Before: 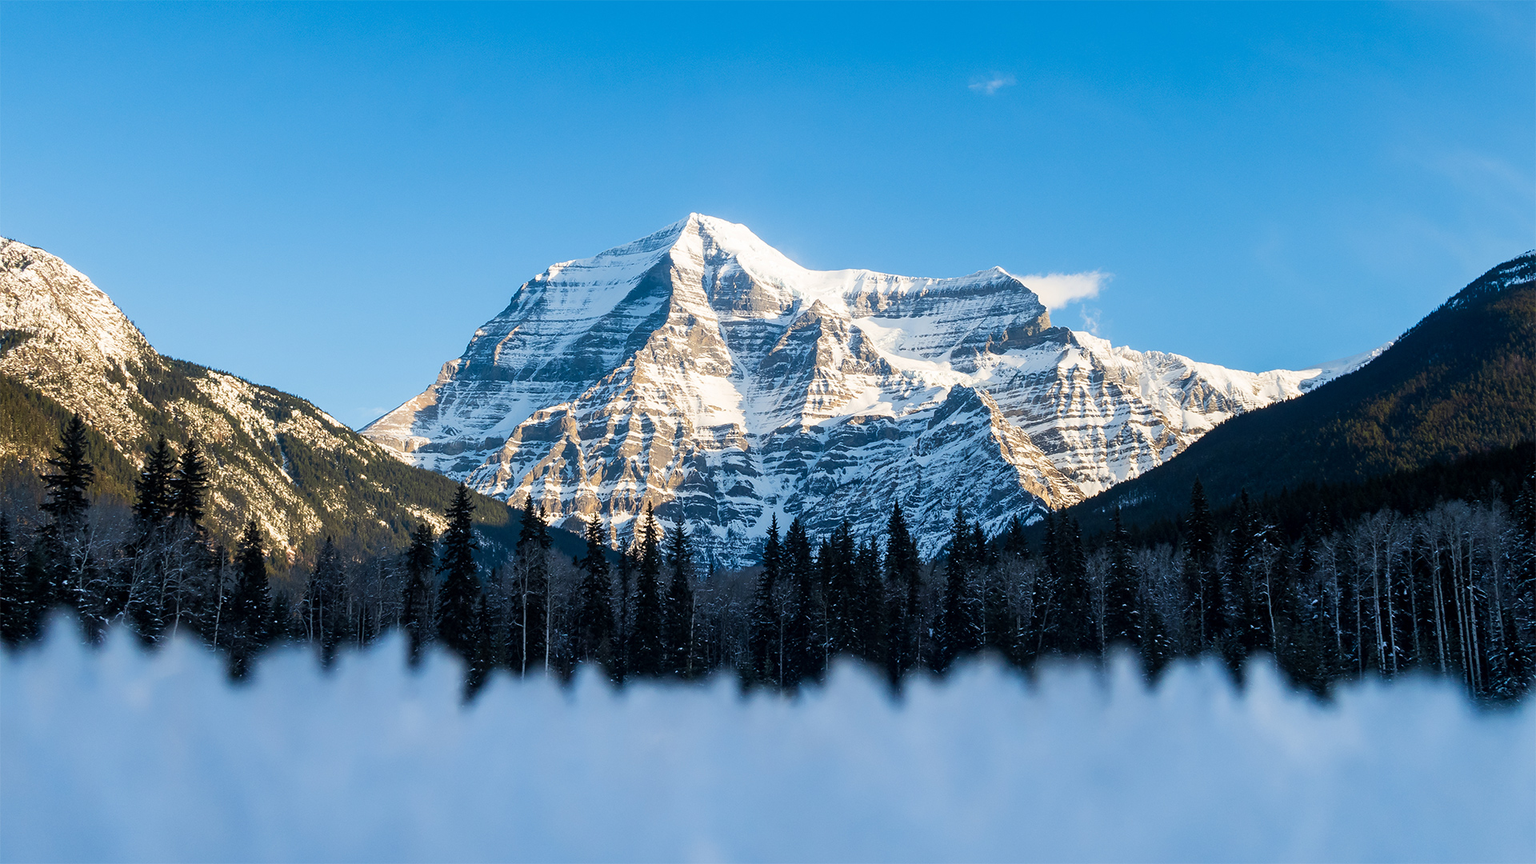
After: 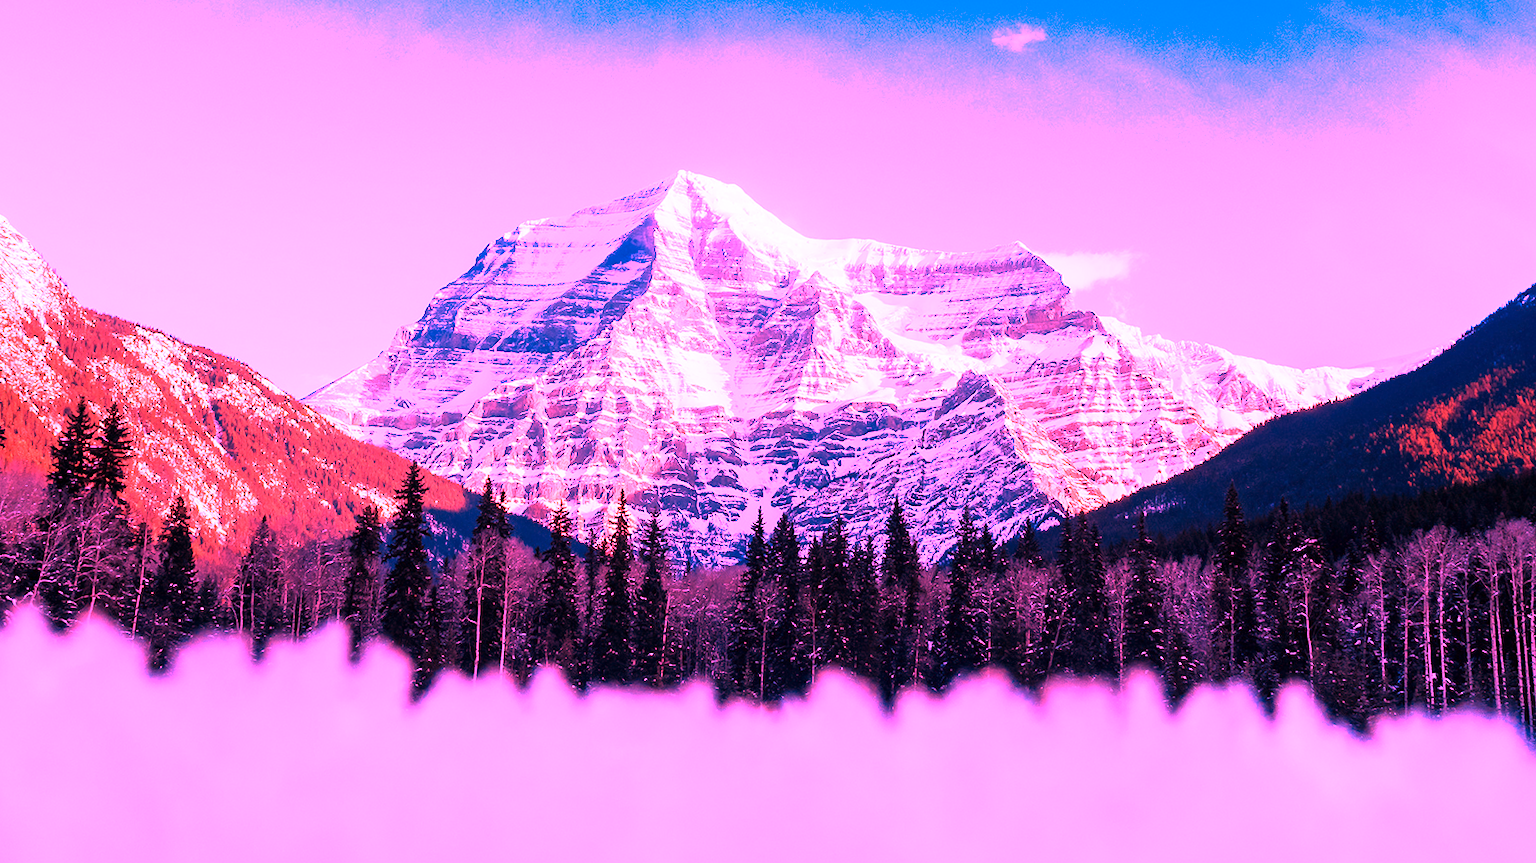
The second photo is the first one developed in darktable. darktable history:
color zones: curves: ch0 [(0, 0.5) (0.143, 0.5) (0.286, 0.5) (0.429, 0.5) (0.62, 0.489) (0.714, 0.445) (0.844, 0.496) (1, 0.5)]; ch1 [(0, 0.5) (0.143, 0.5) (0.286, 0.5) (0.429, 0.5) (0.571, 0.5) (0.714, 0.523) (0.857, 0.5) (1, 0.5)]
crop and rotate: angle -1.96°, left 3.097%, top 4.154%, right 1.586%, bottom 0.529%
white balance: red 4.26, blue 1.802
